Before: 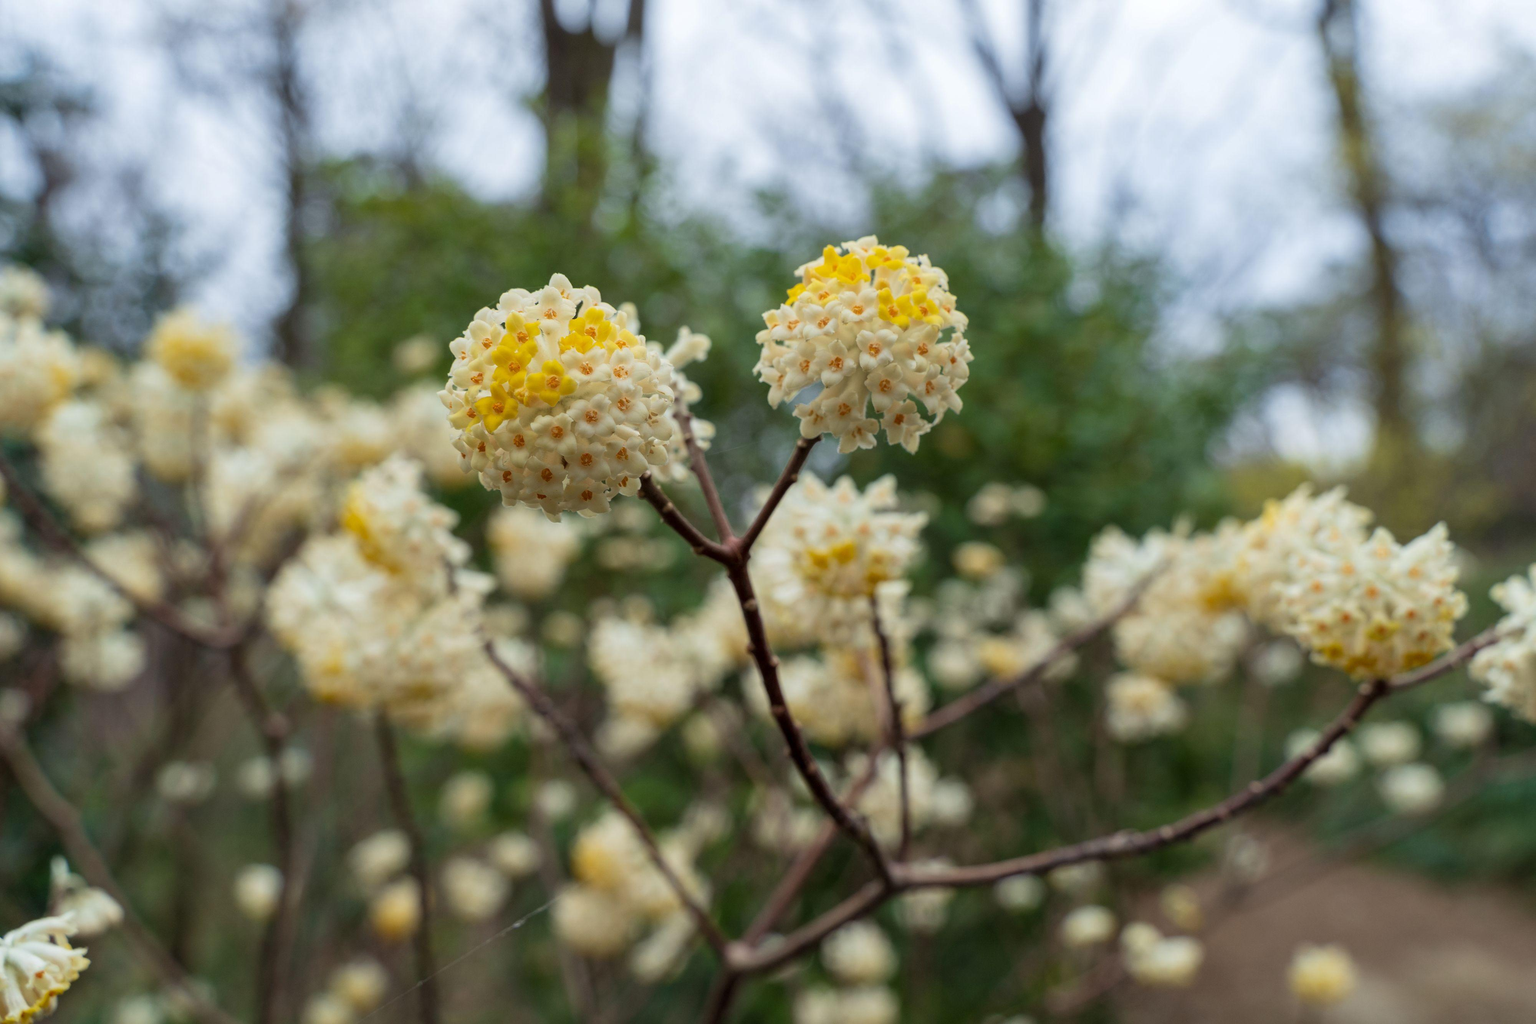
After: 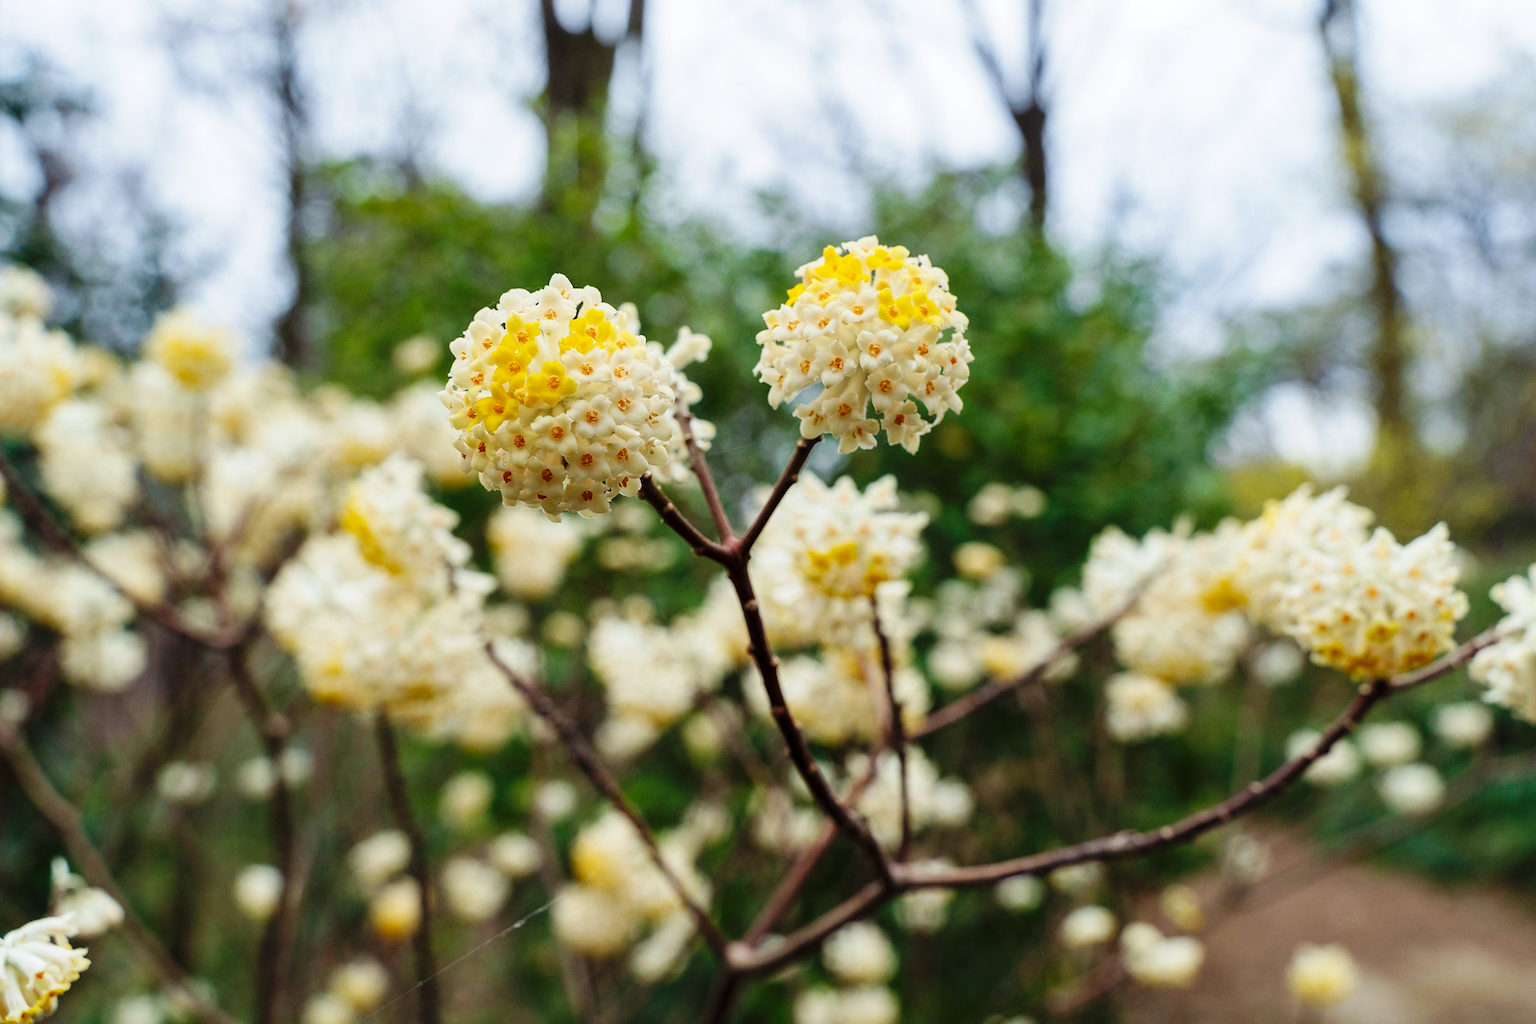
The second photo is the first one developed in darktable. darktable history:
base curve: curves: ch0 [(0, 0) (0.036, 0.025) (0.121, 0.166) (0.206, 0.329) (0.605, 0.79) (1, 1)], preserve colors none
sharpen: on, module defaults
